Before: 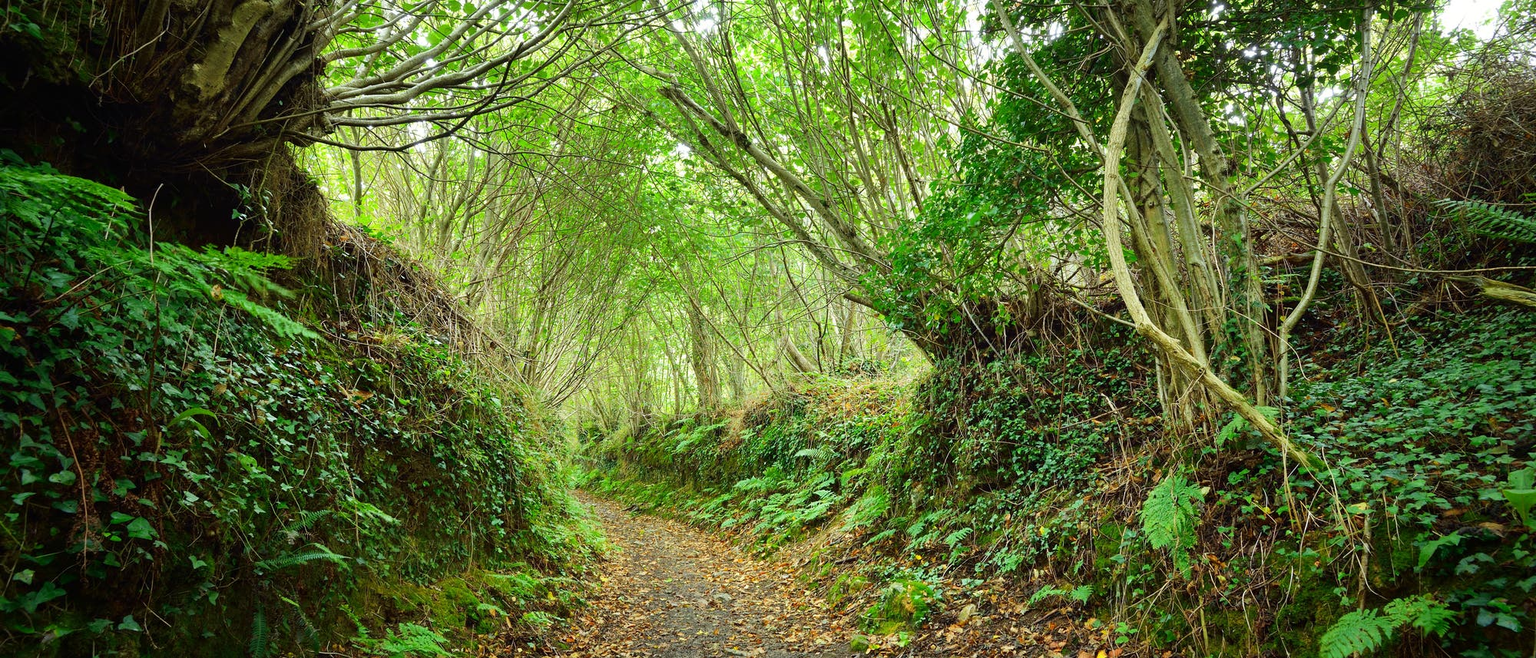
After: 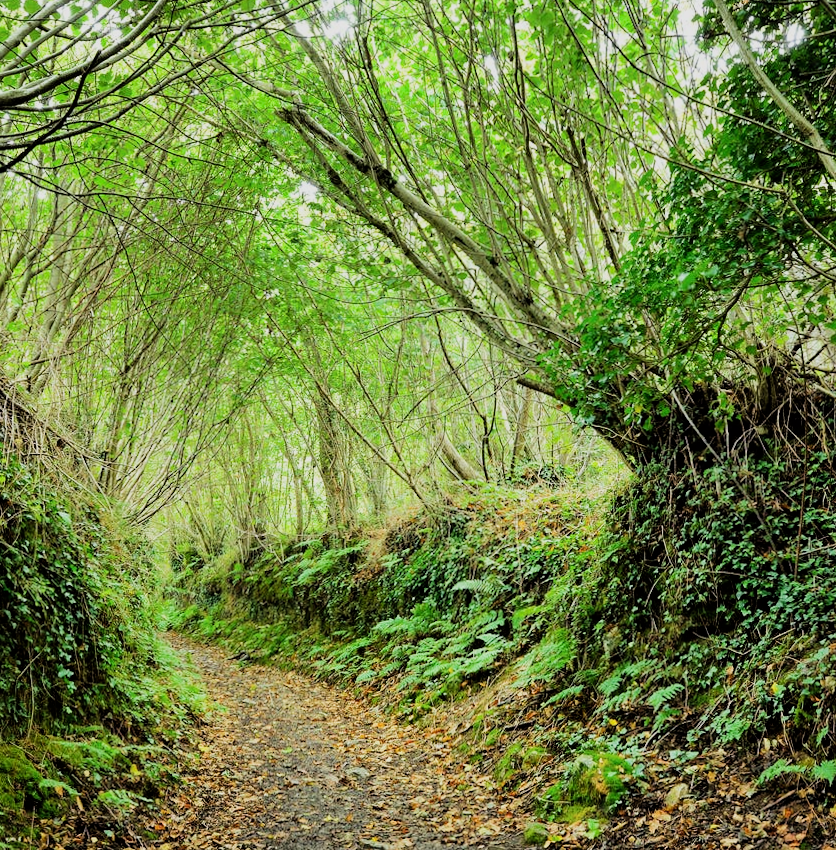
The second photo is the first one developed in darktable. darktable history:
crop: left 28.583%, right 29.231%
rotate and perspective: rotation 0.192°, lens shift (horizontal) -0.015, crop left 0.005, crop right 0.996, crop top 0.006, crop bottom 0.99
filmic rgb: black relative exposure -5 EV, hardness 2.88, contrast 1.3, highlights saturation mix -30%
